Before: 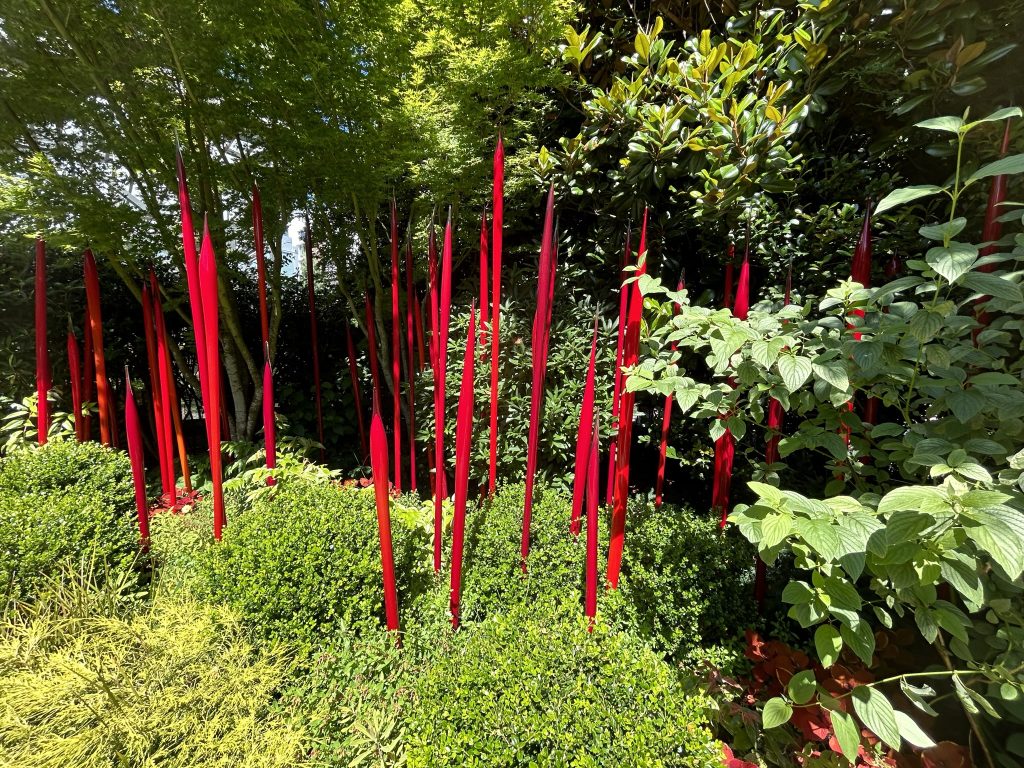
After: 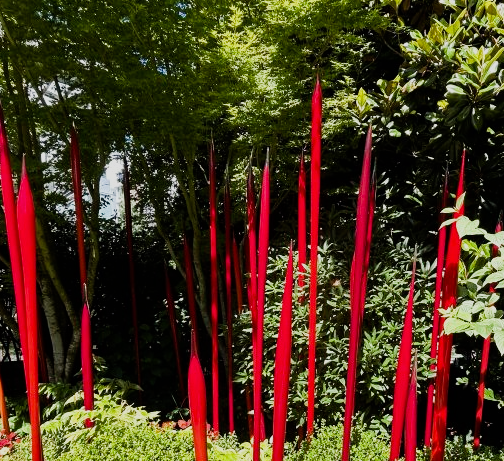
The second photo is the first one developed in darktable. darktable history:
crop: left 17.835%, top 7.675%, right 32.881%, bottom 32.213%
sigmoid: on, module defaults
